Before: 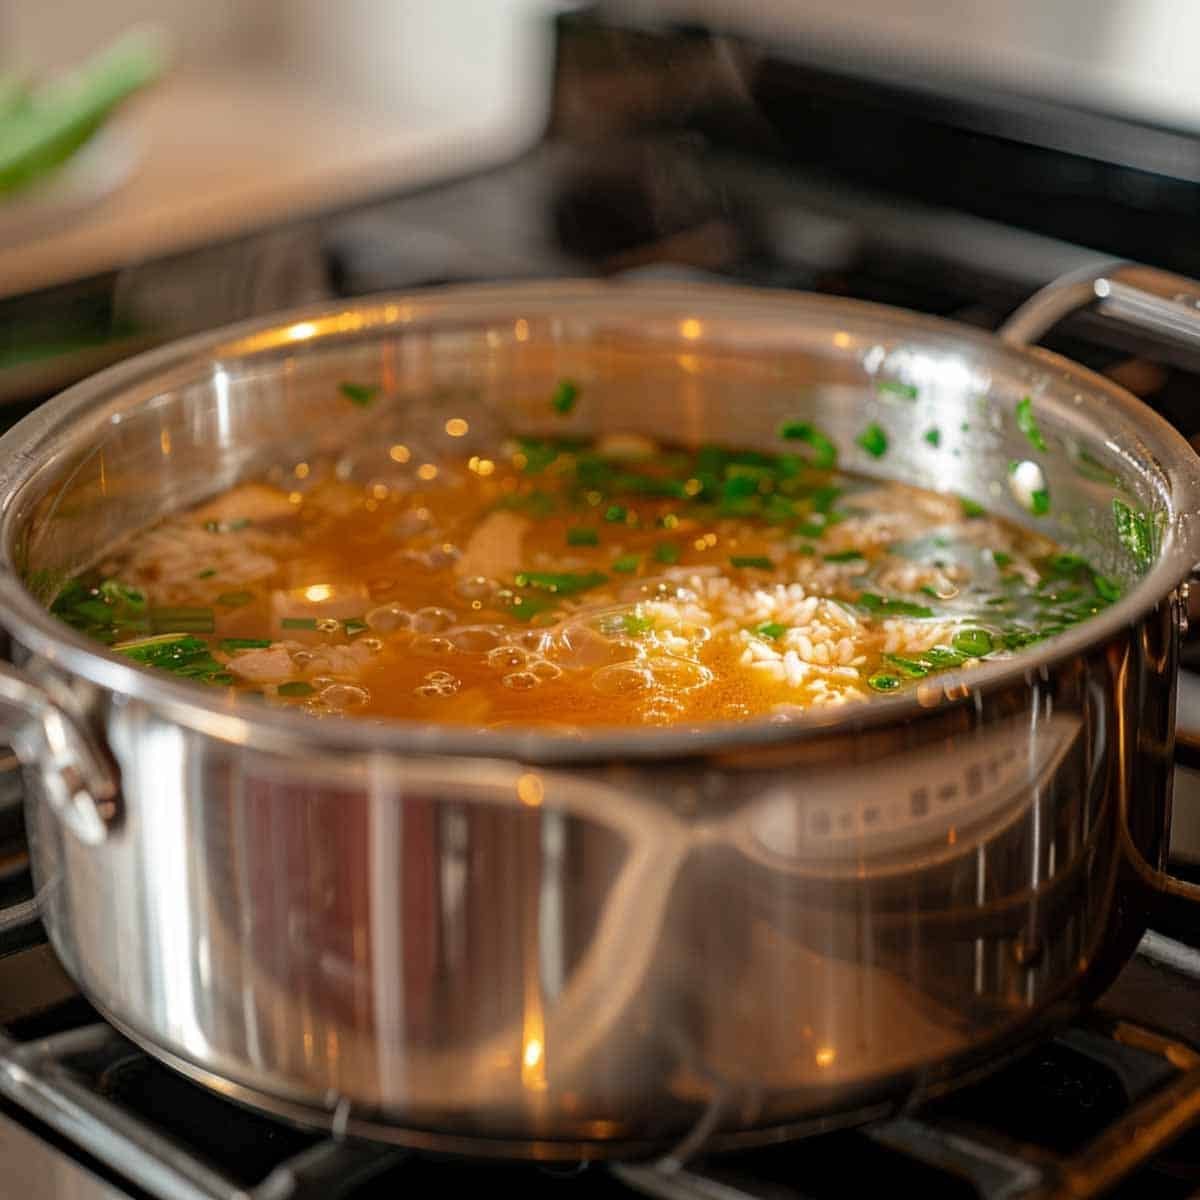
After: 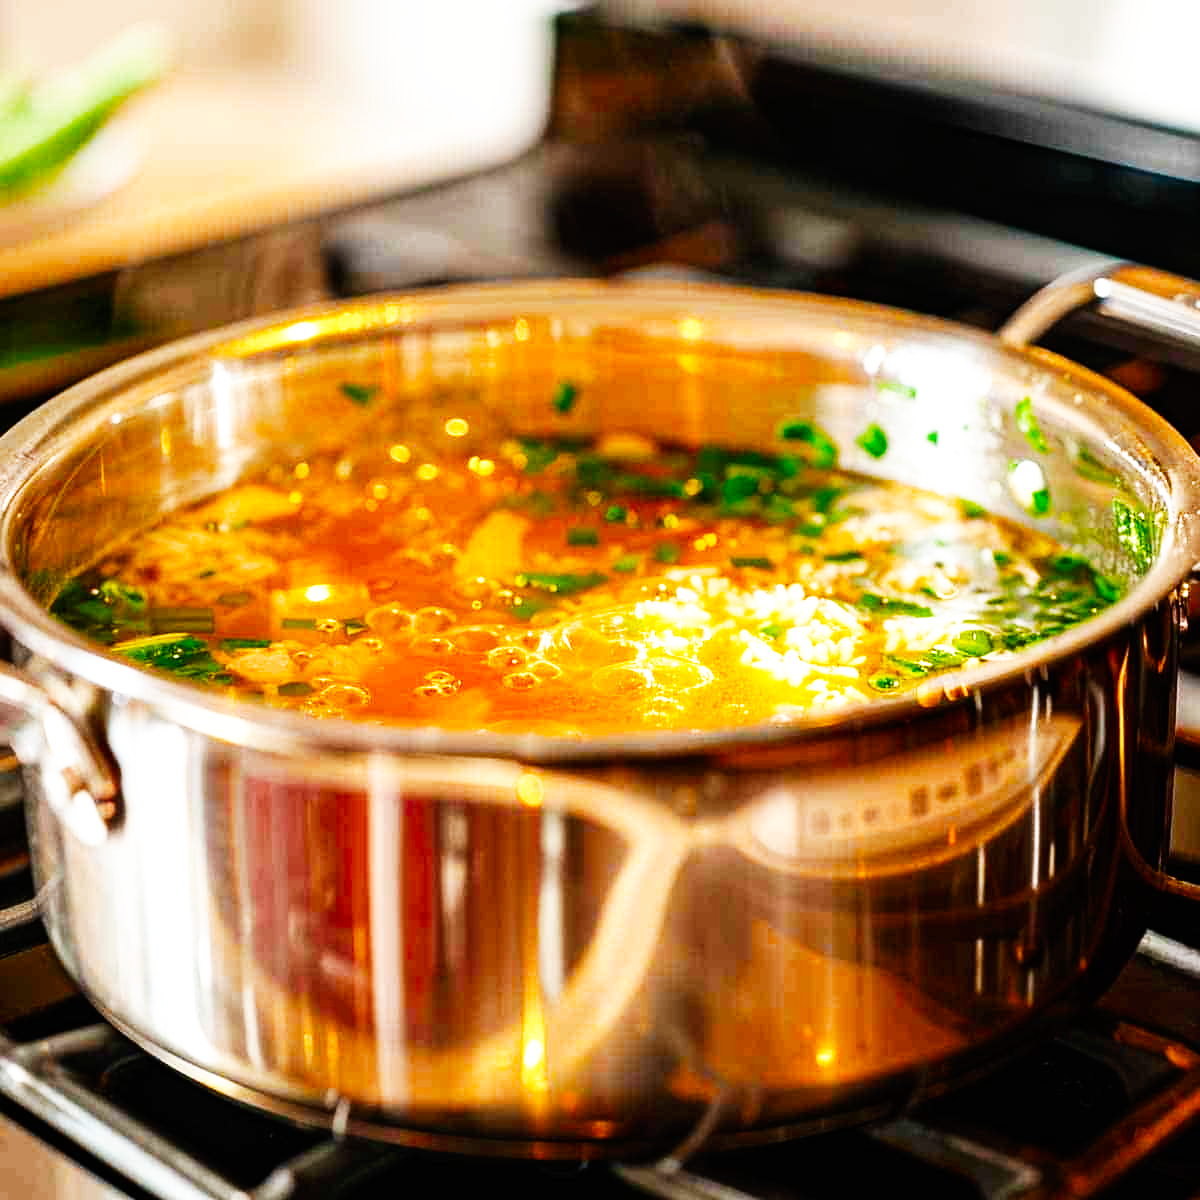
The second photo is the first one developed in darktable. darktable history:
exposure: black level correction 0, compensate exposure bias true, compensate highlight preservation false
base curve: curves: ch0 [(0, 0) (0.007, 0.004) (0.027, 0.03) (0.046, 0.07) (0.207, 0.54) (0.442, 0.872) (0.673, 0.972) (1, 1)], preserve colors none
color balance rgb: perceptual saturation grading › mid-tones 6.33%, perceptual saturation grading › shadows 72.44%, perceptual brilliance grading › highlights 11.59%, contrast 5.05%
